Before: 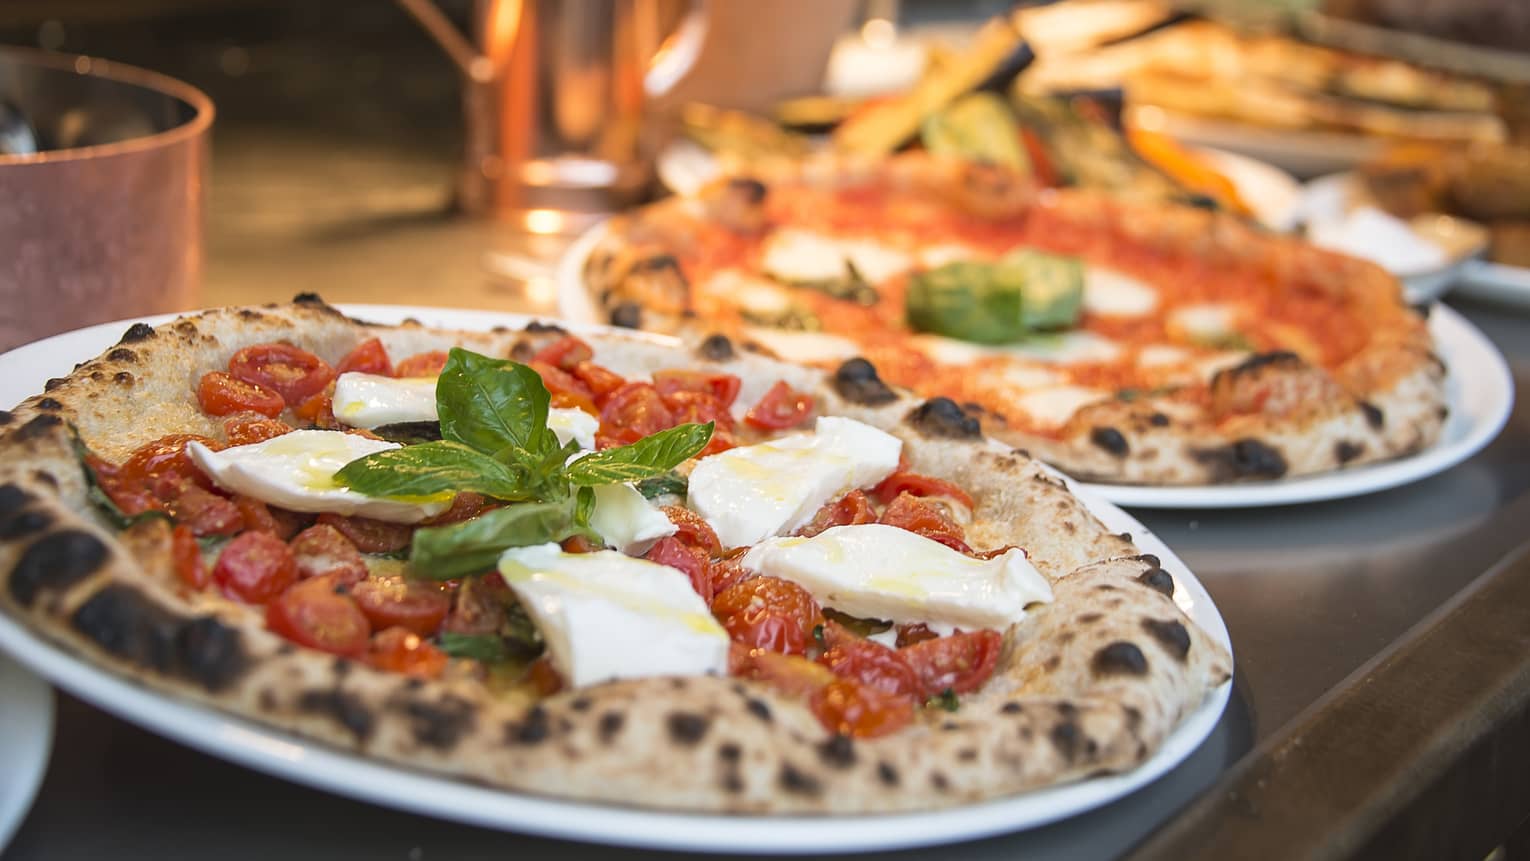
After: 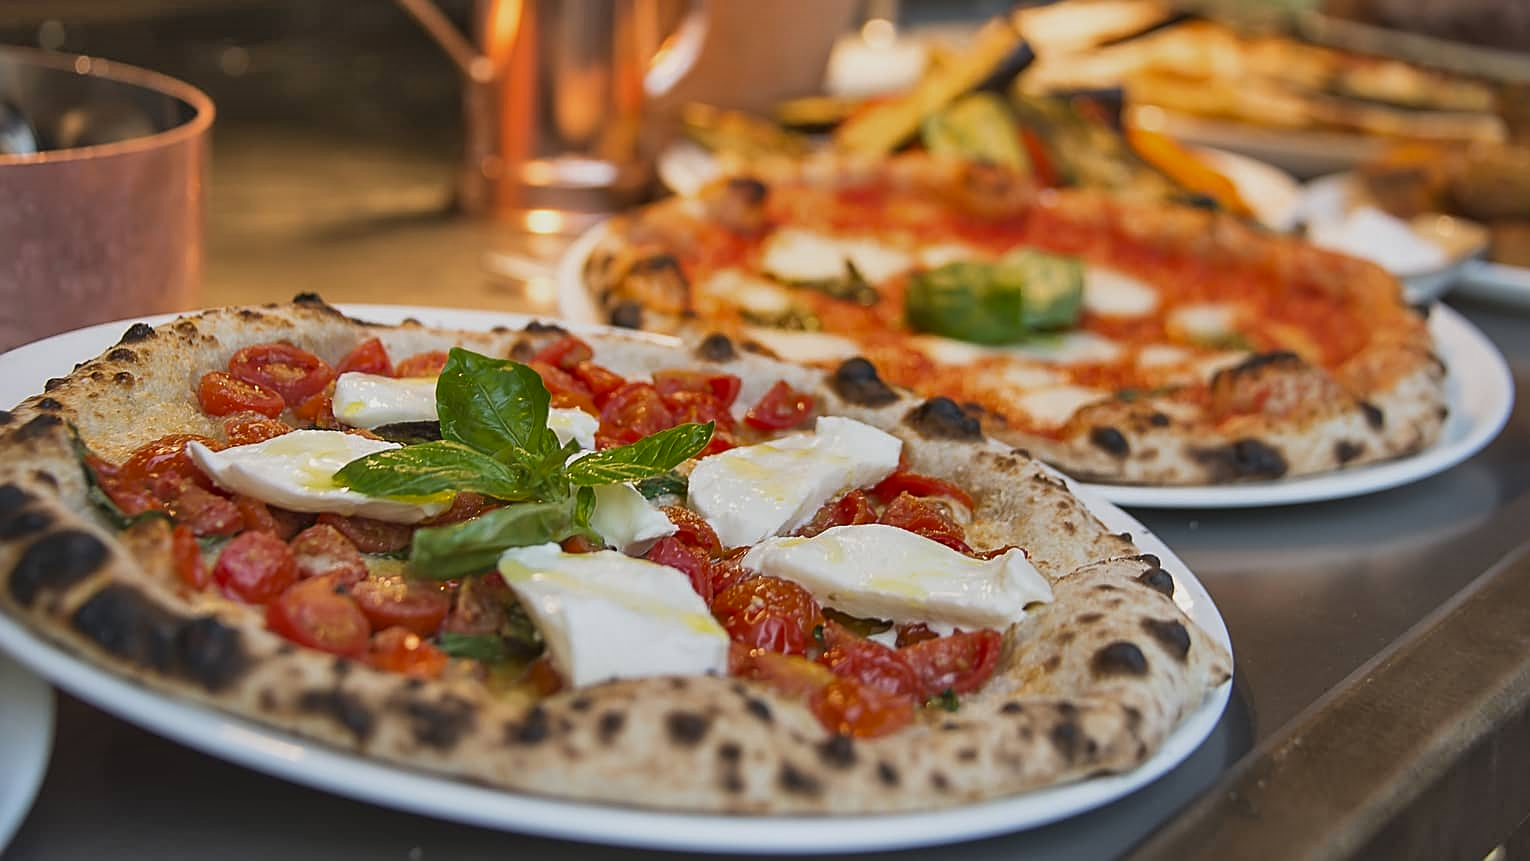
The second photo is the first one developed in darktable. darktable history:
sharpen: on, module defaults
shadows and highlights: shadows 82.44, white point adjustment -9.1, highlights -61.18, soften with gaussian
